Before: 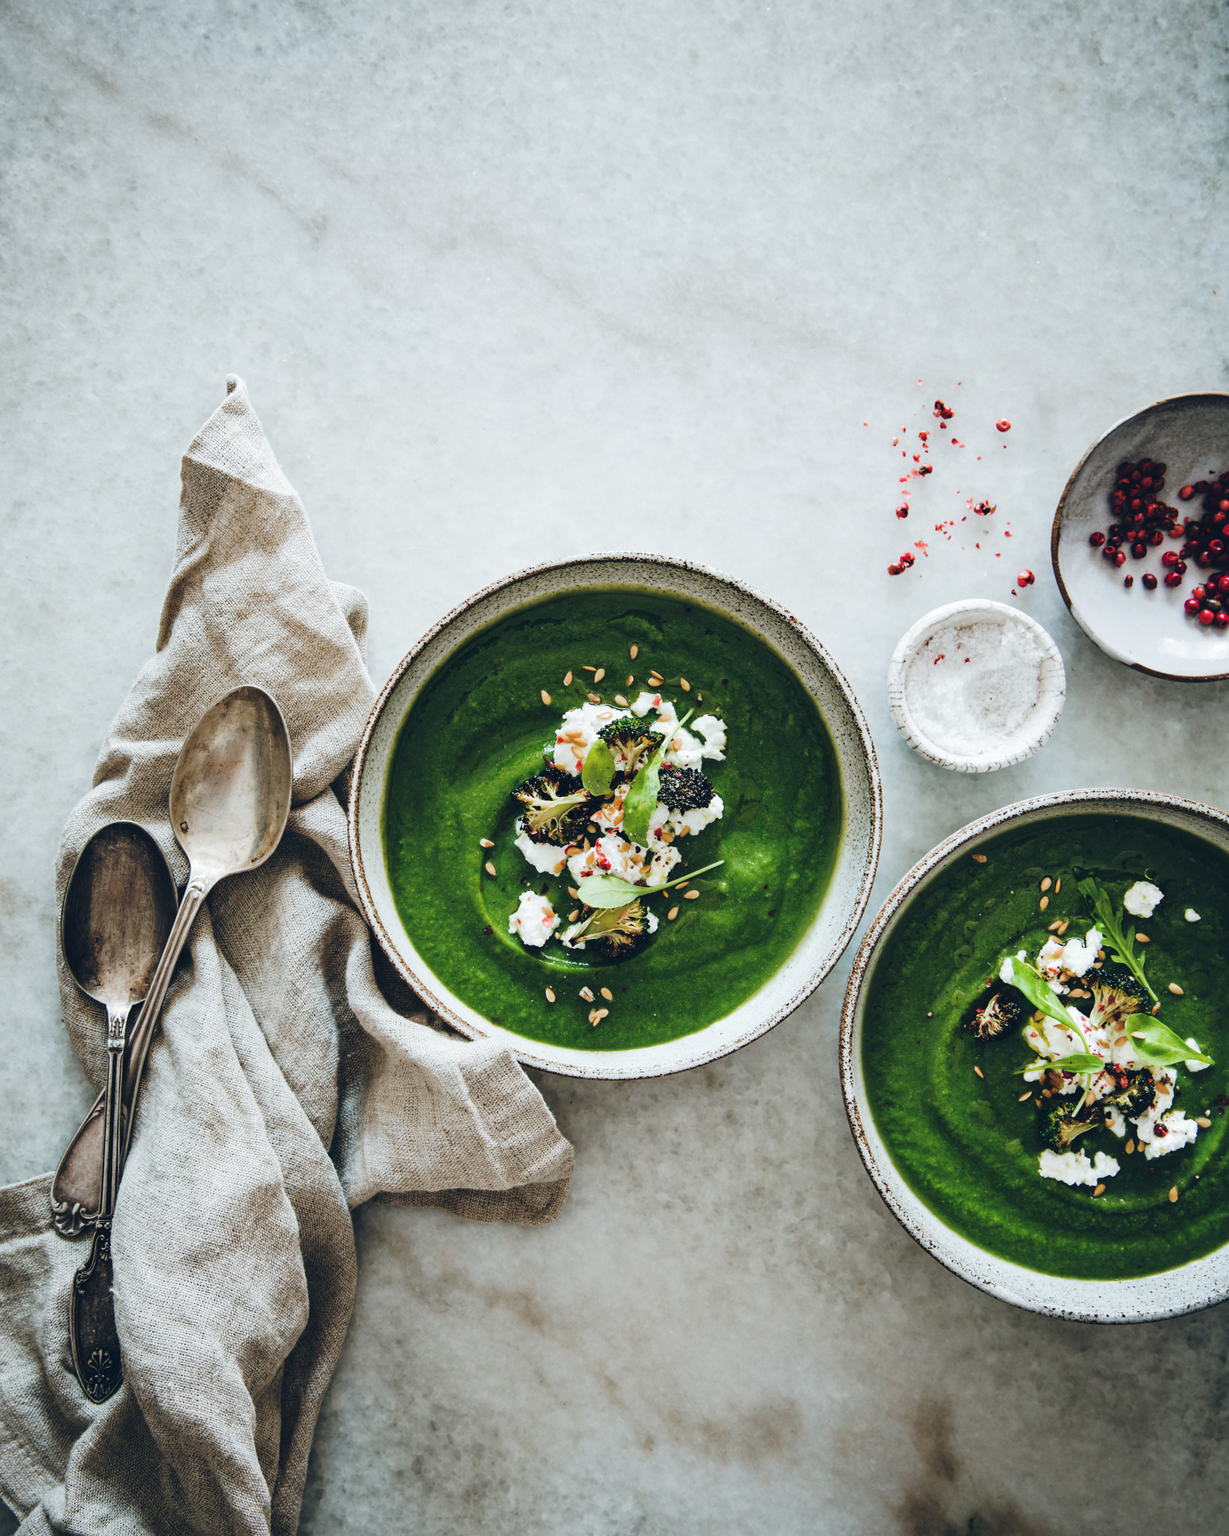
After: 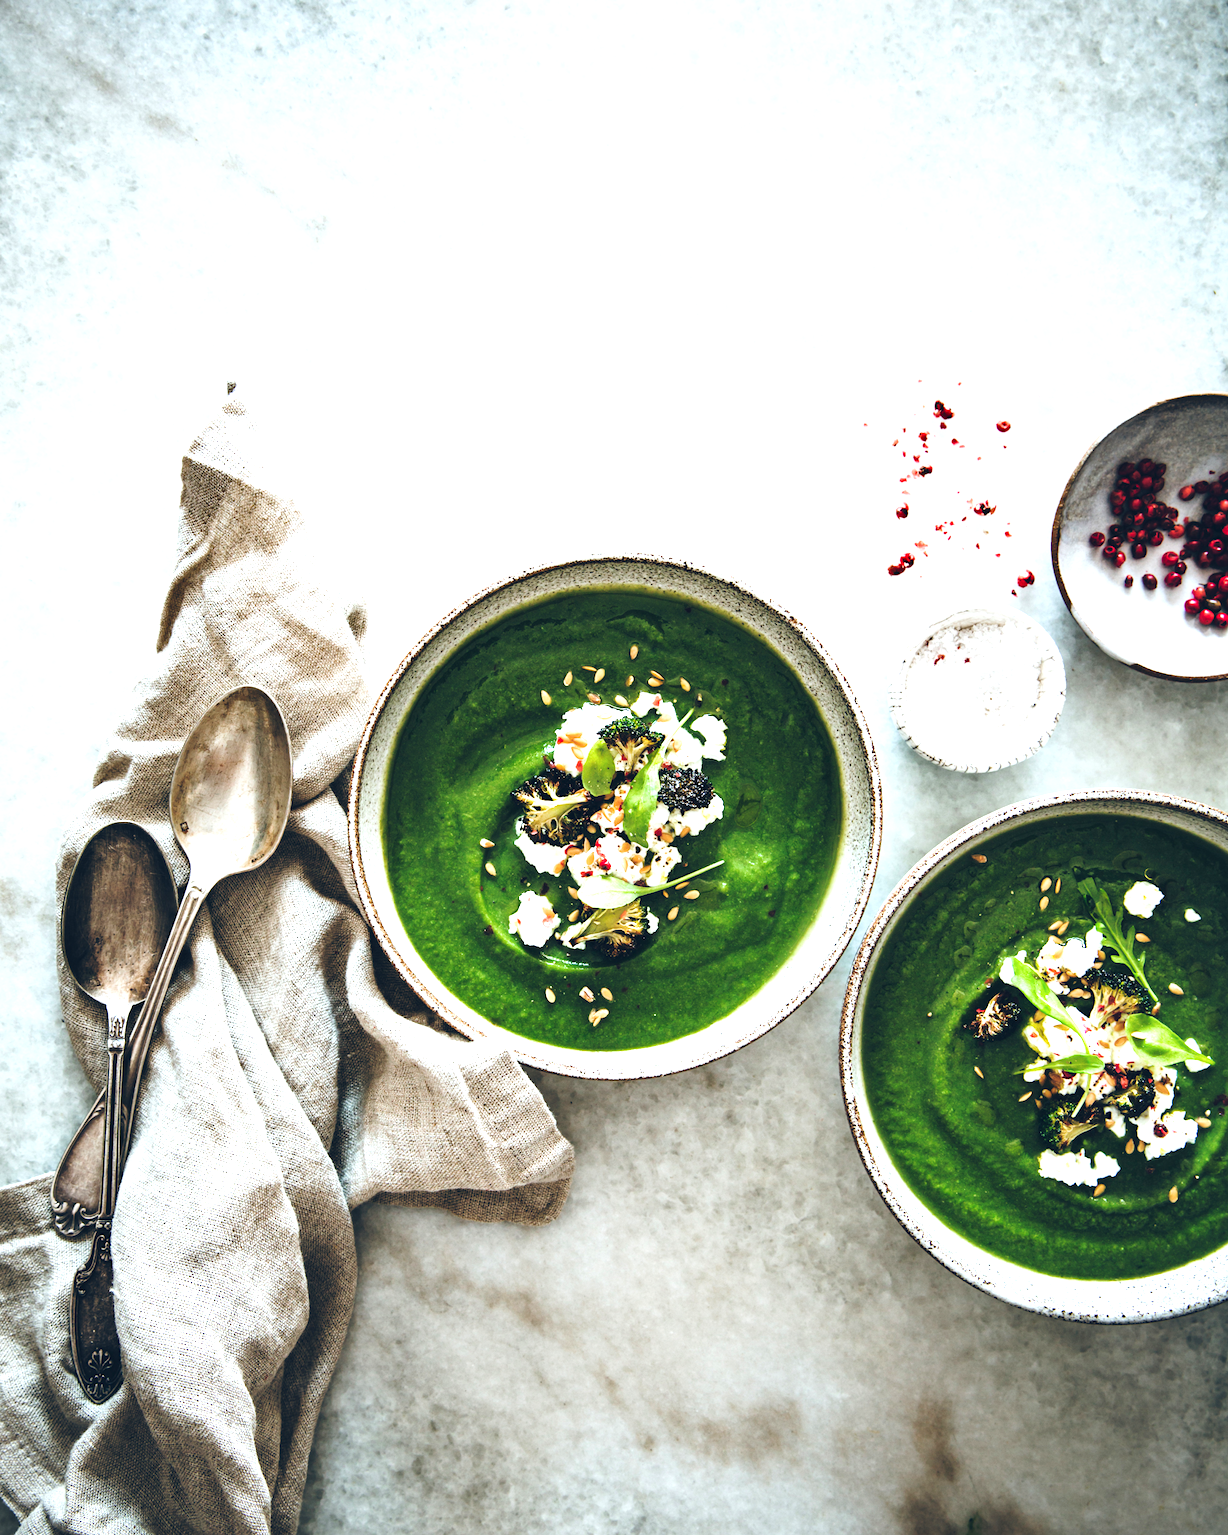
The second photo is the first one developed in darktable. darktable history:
shadows and highlights: shadows 37.27, highlights -28.18, soften with gaussian
levels: levels [0, 0.394, 0.787]
